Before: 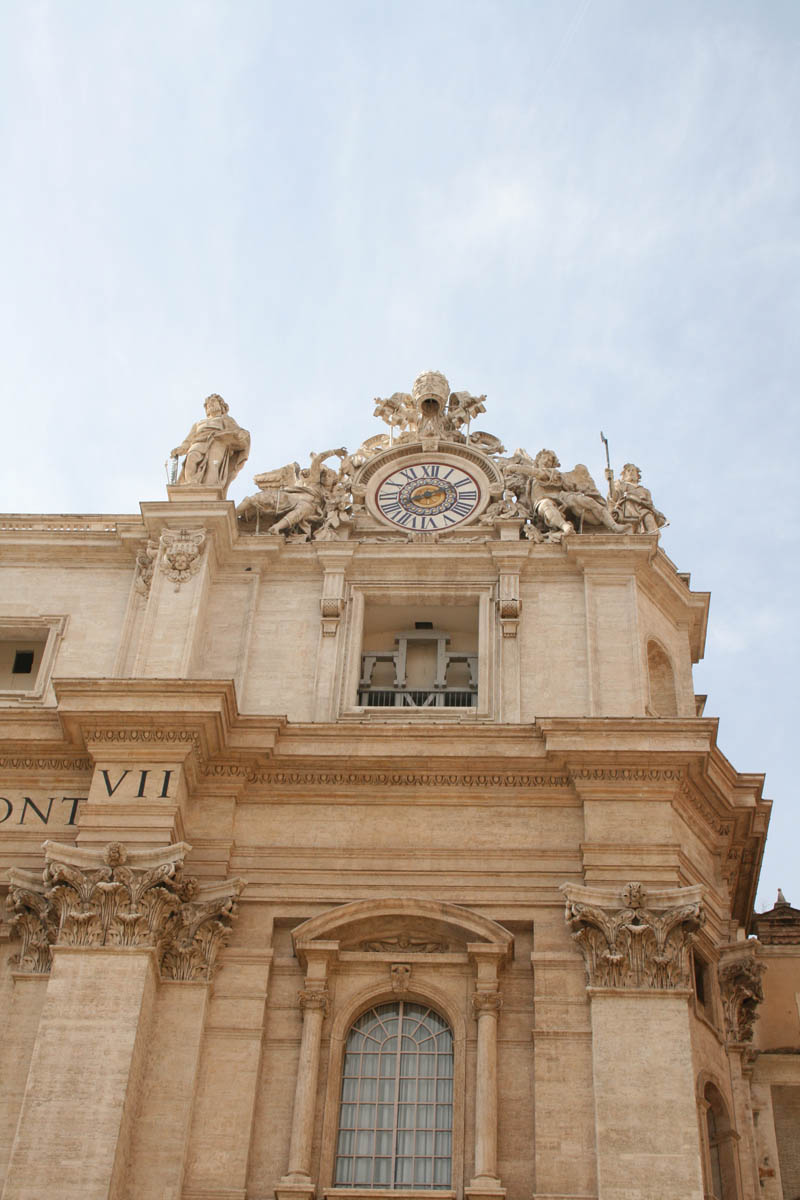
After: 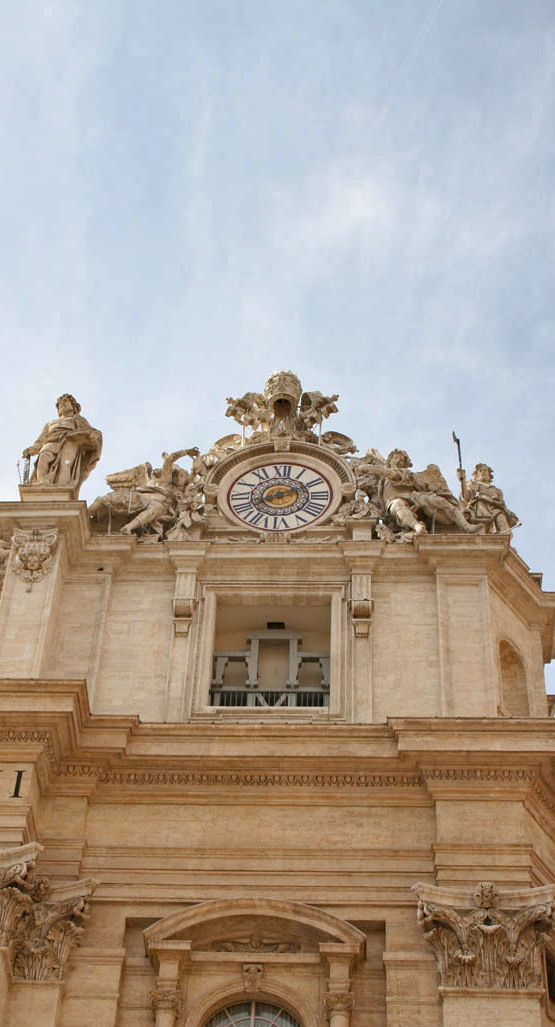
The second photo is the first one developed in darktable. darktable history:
tone equalizer: on, module defaults
shadows and highlights: soften with gaussian
crop: left 18.552%, right 12.063%, bottom 14.378%
haze removal: compatibility mode true, adaptive false
color correction: highlights b* -0.056
